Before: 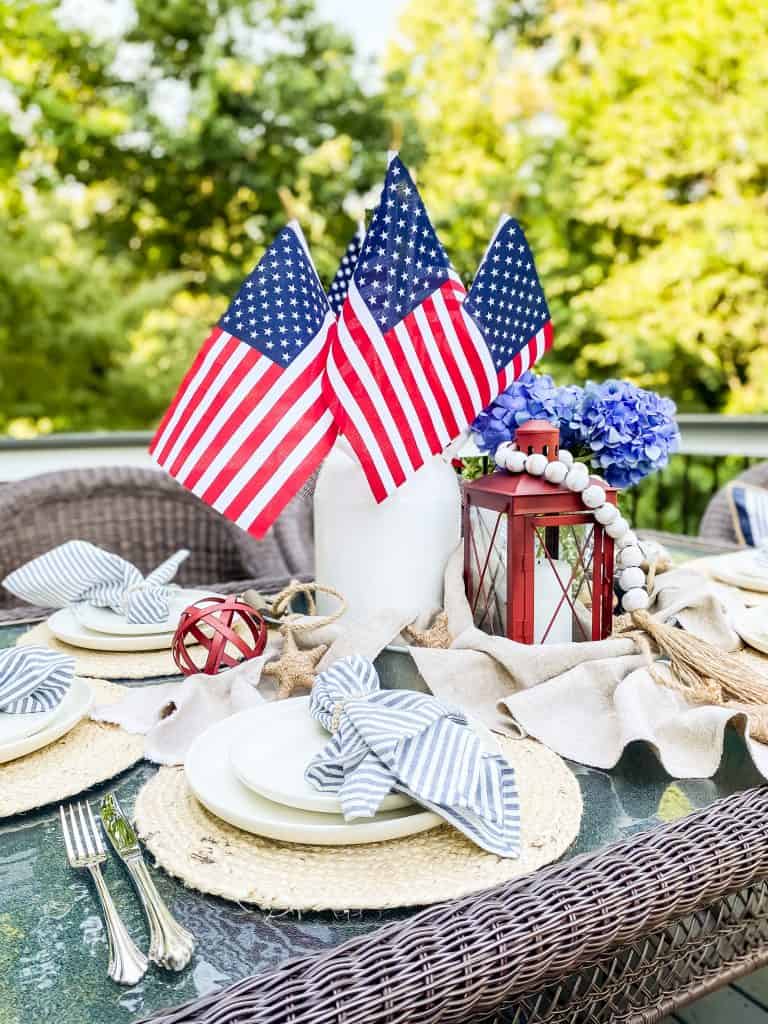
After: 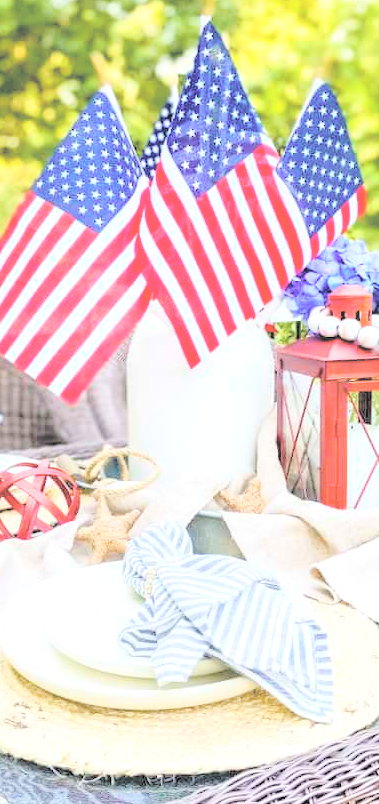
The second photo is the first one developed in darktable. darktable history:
crop and rotate: angle 0.02°, left 24.353%, top 13.219%, right 26.156%, bottom 8.224%
color balance rgb: perceptual saturation grading › global saturation 20%, perceptual saturation grading › highlights -25%, perceptual saturation grading › shadows 25%
contrast brightness saturation: brightness 1
color balance: contrast 10%
